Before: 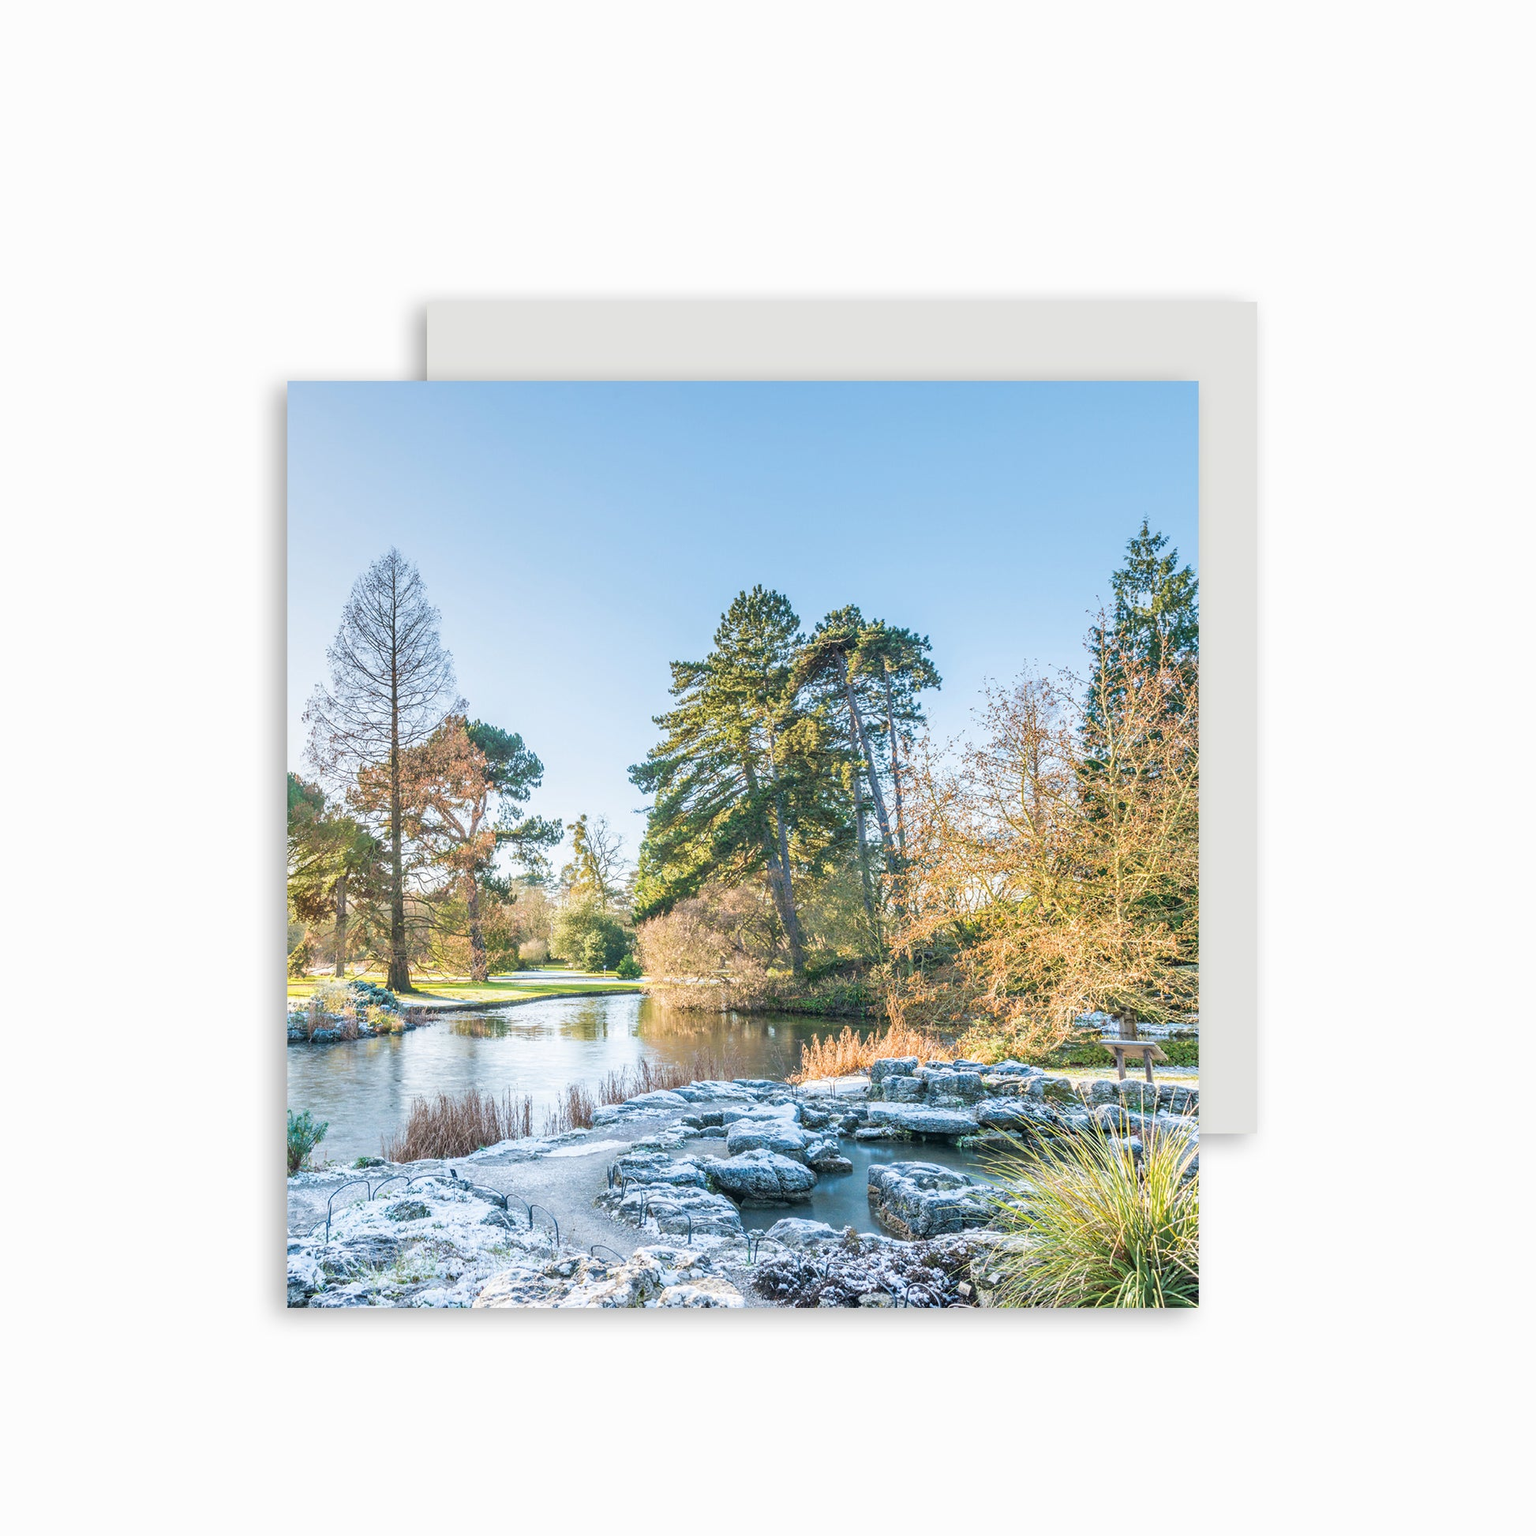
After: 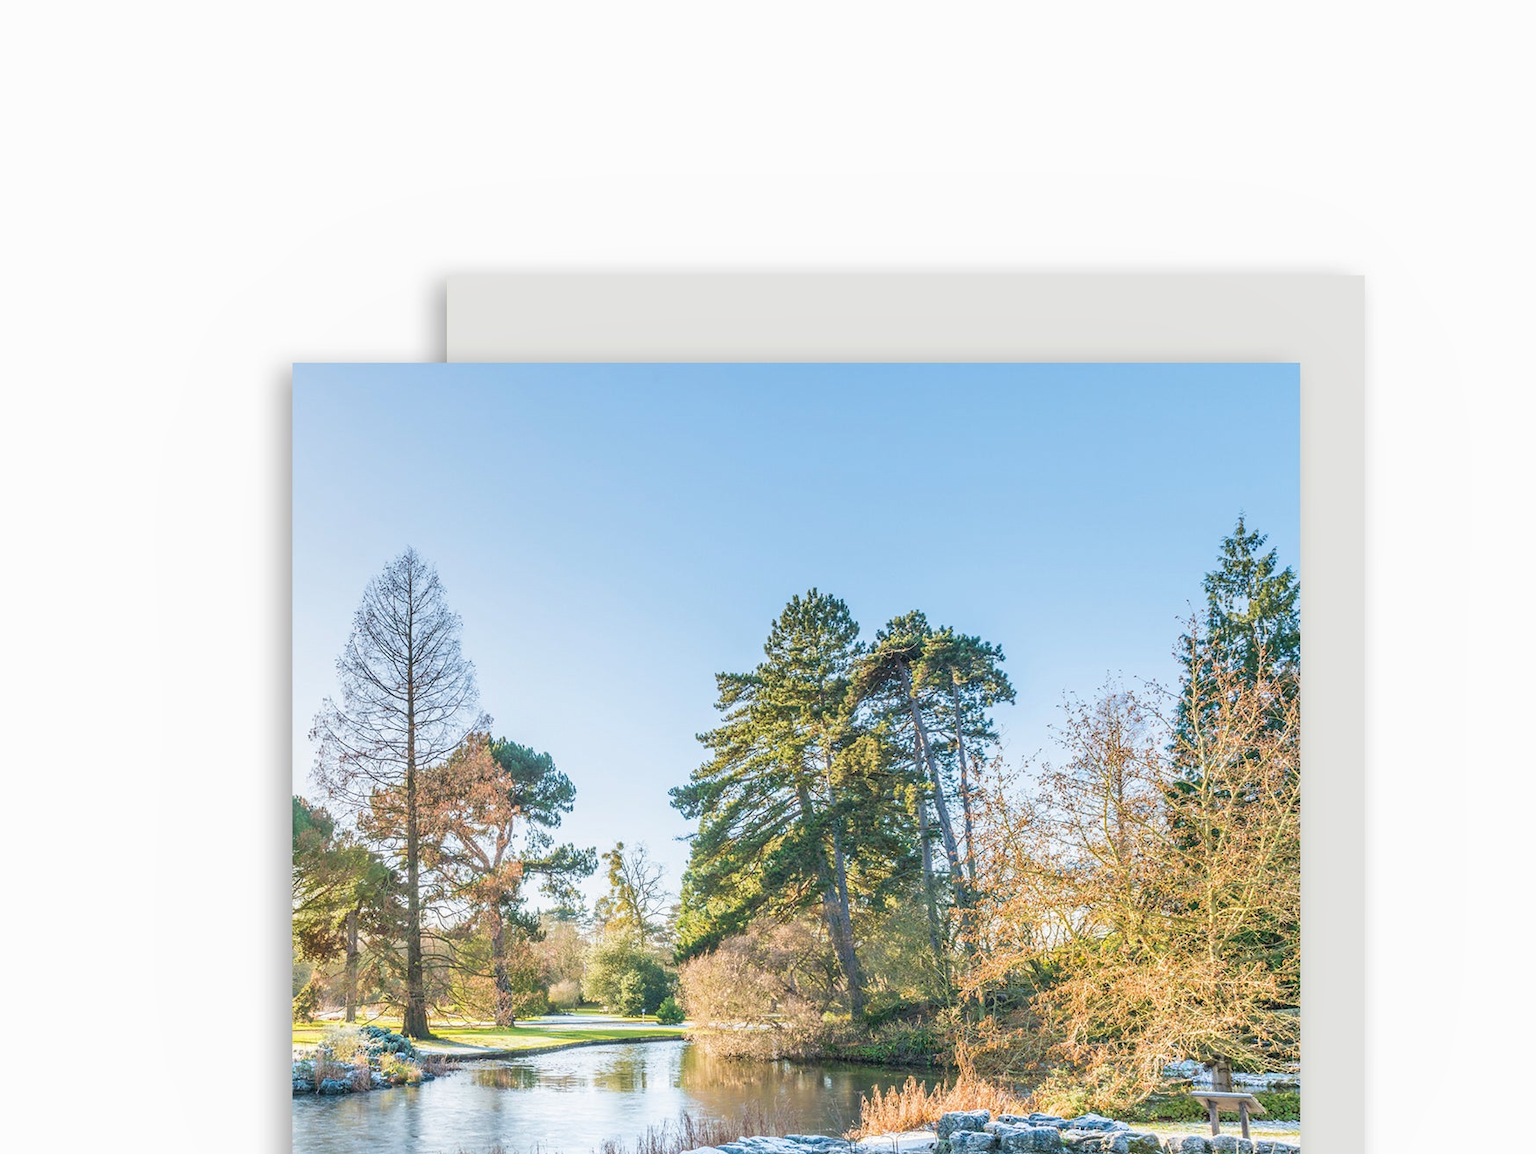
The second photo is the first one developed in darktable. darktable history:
white balance: red 1, blue 1
crop: left 1.509%, top 3.452%, right 7.696%, bottom 28.452%
local contrast: mode bilateral grid, contrast 100, coarseness 100, detail 91%, midtone range 0.2
